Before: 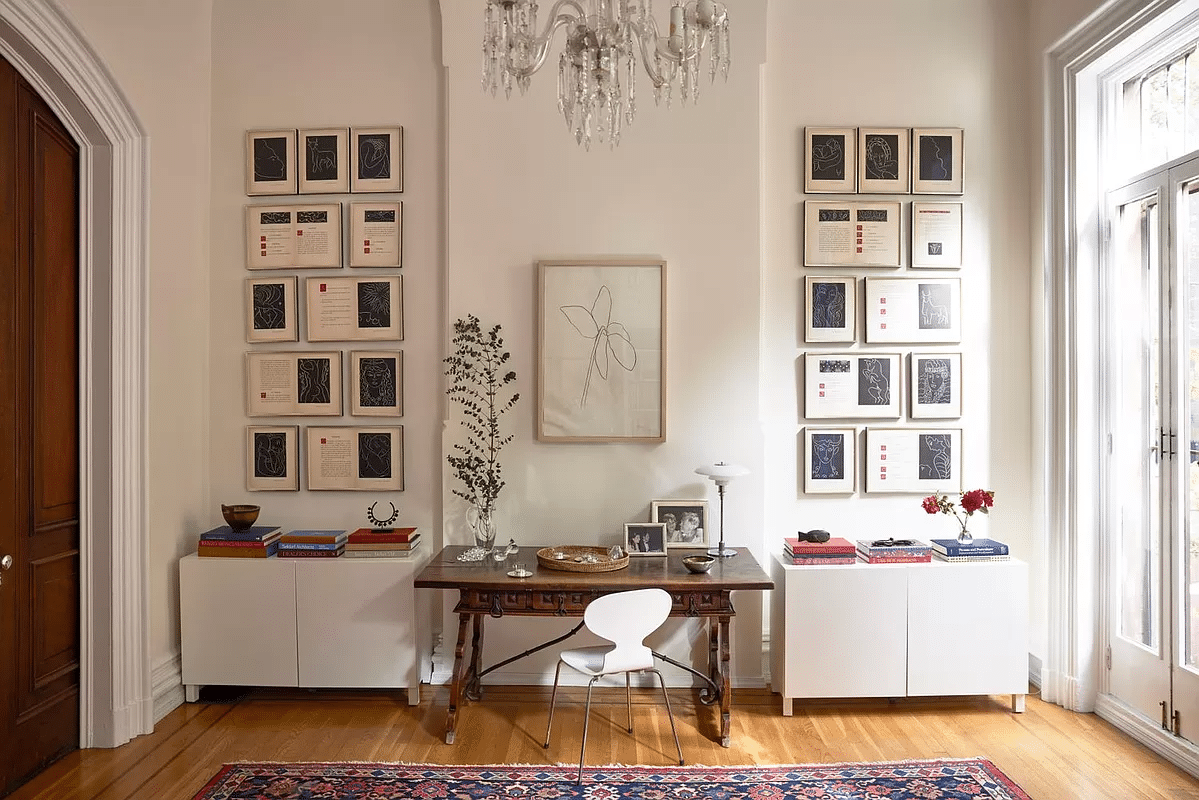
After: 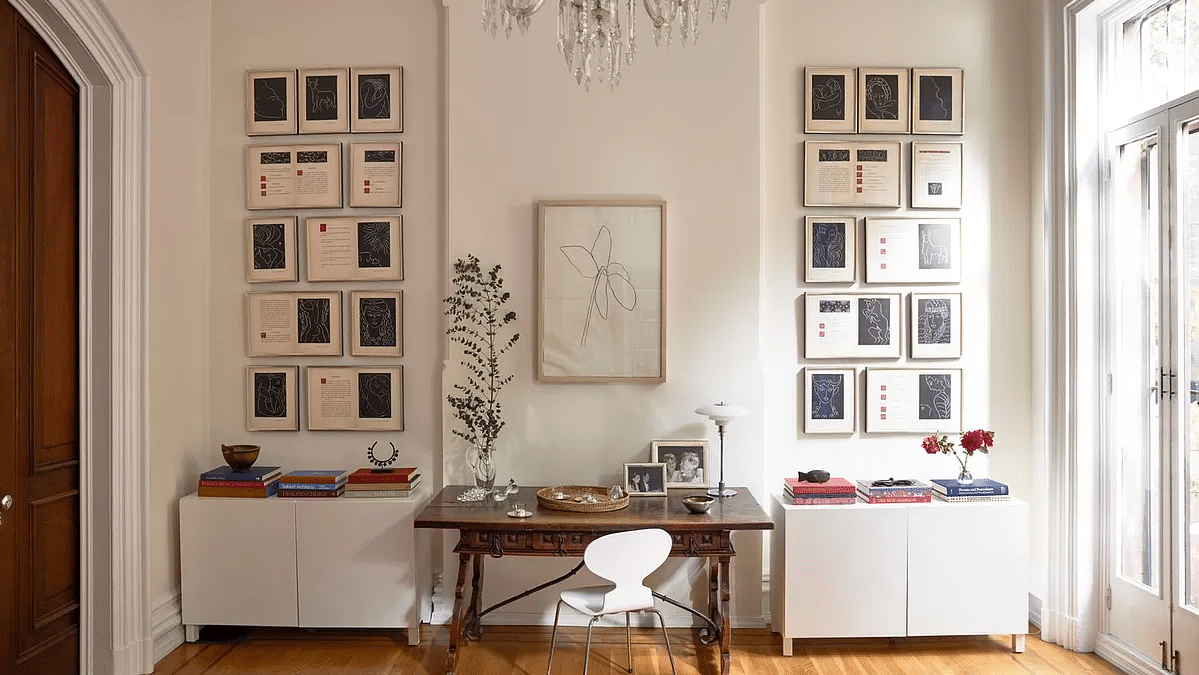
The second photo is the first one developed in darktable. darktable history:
crop: top 7.604%, bottom 7.903%
